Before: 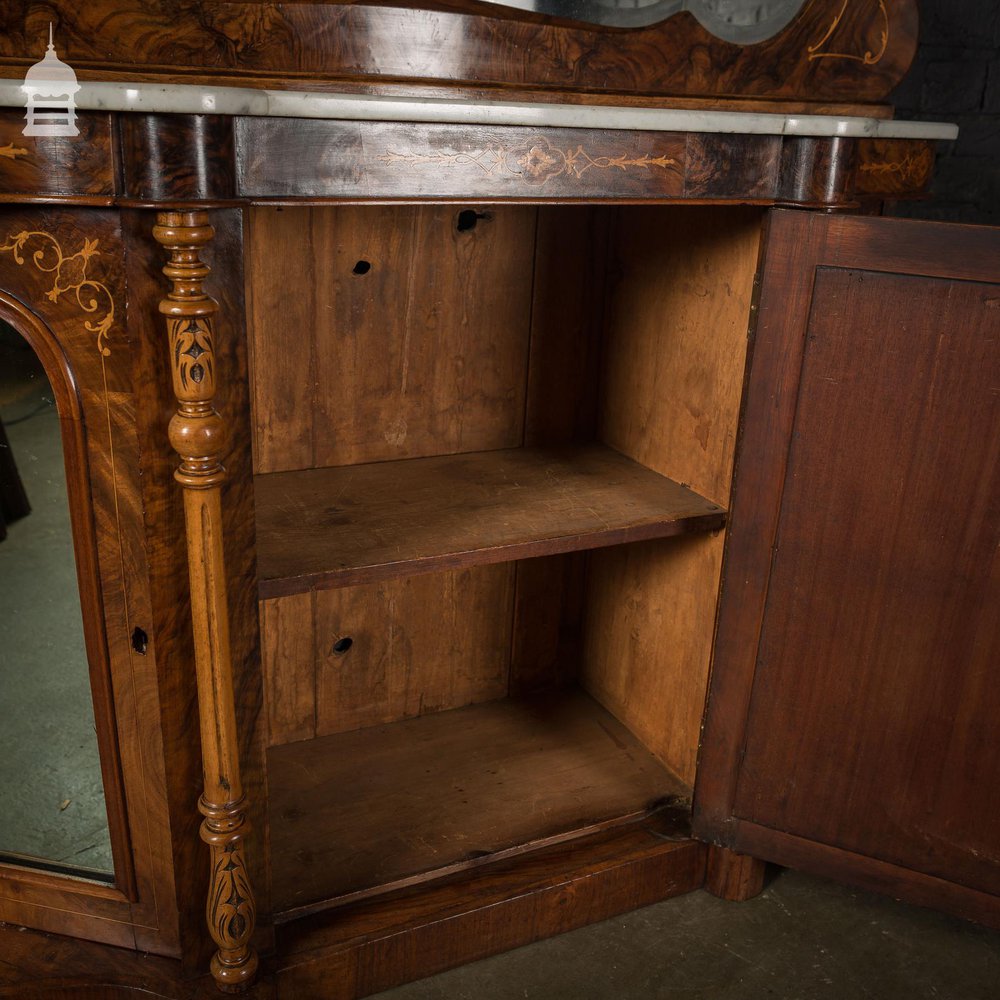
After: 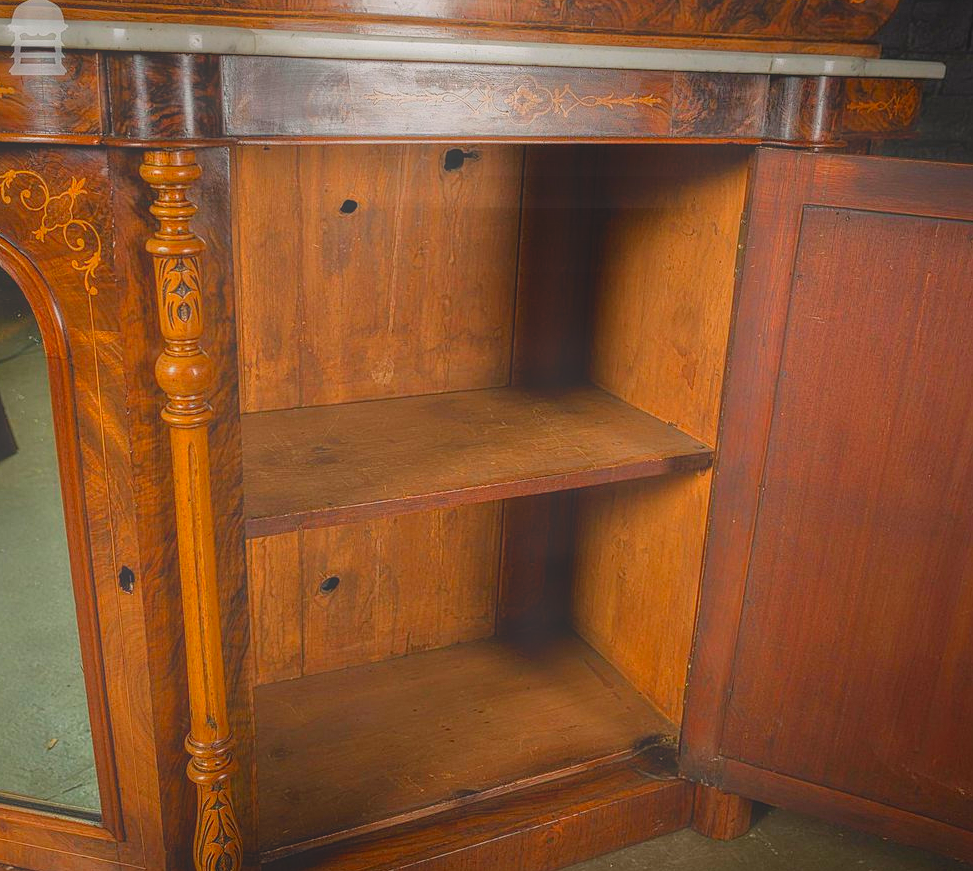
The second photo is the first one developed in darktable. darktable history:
crop: left 1.336%, top 6.166%, right 1.307%, bottom 6.637%
tone equalizer: -7 EV 0.146 EV, -6 EV 0.567 EV, -5 EV 1.12 EV, -4 EV 1.31 EV, -3 EV 1.18 EV, -2 EV 0.6 EV, -1 EV 0.153 EV
contrast equalizer: octaves 7, y [[0.783, 0.666, 0.575, 0.77, 0.556, 0.501], [0.5 ×6], [0.5 ×6], [0, 0.02, 0.272, 0.399, 0.062, 0], [0 ×6]], mix -0.997
contrast brightness saturation: contrast 0.199, brightness 0.156, saturation 0.216
